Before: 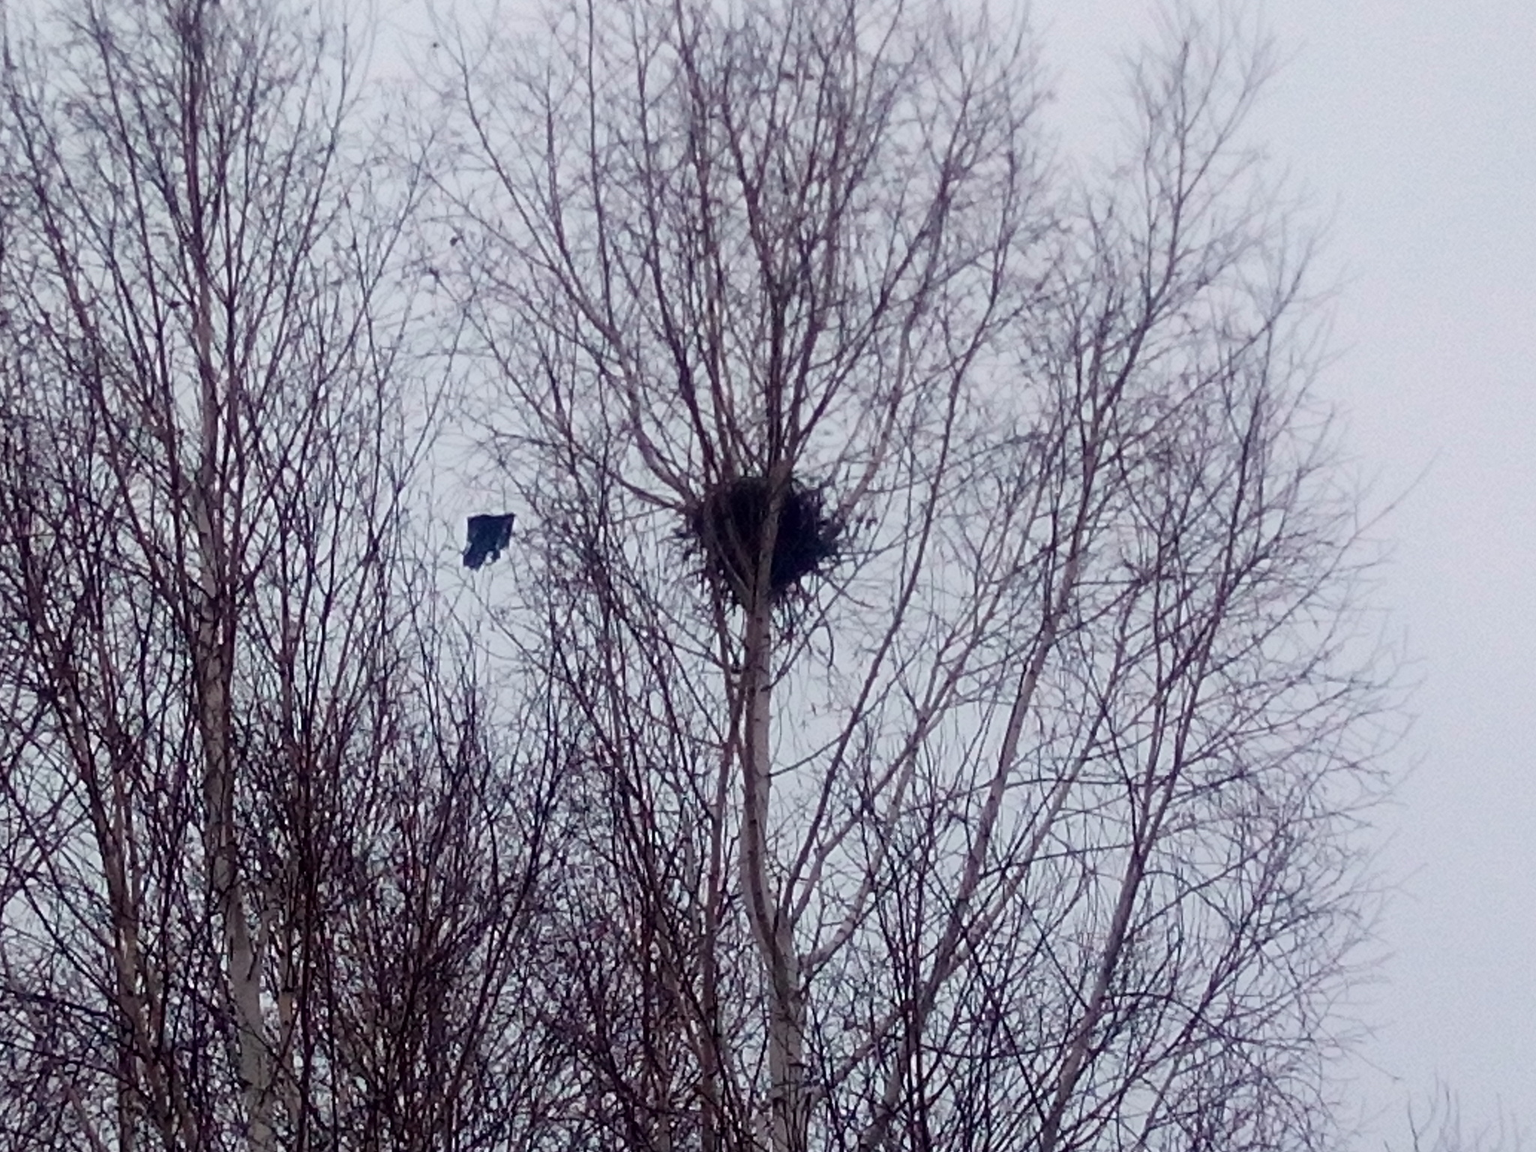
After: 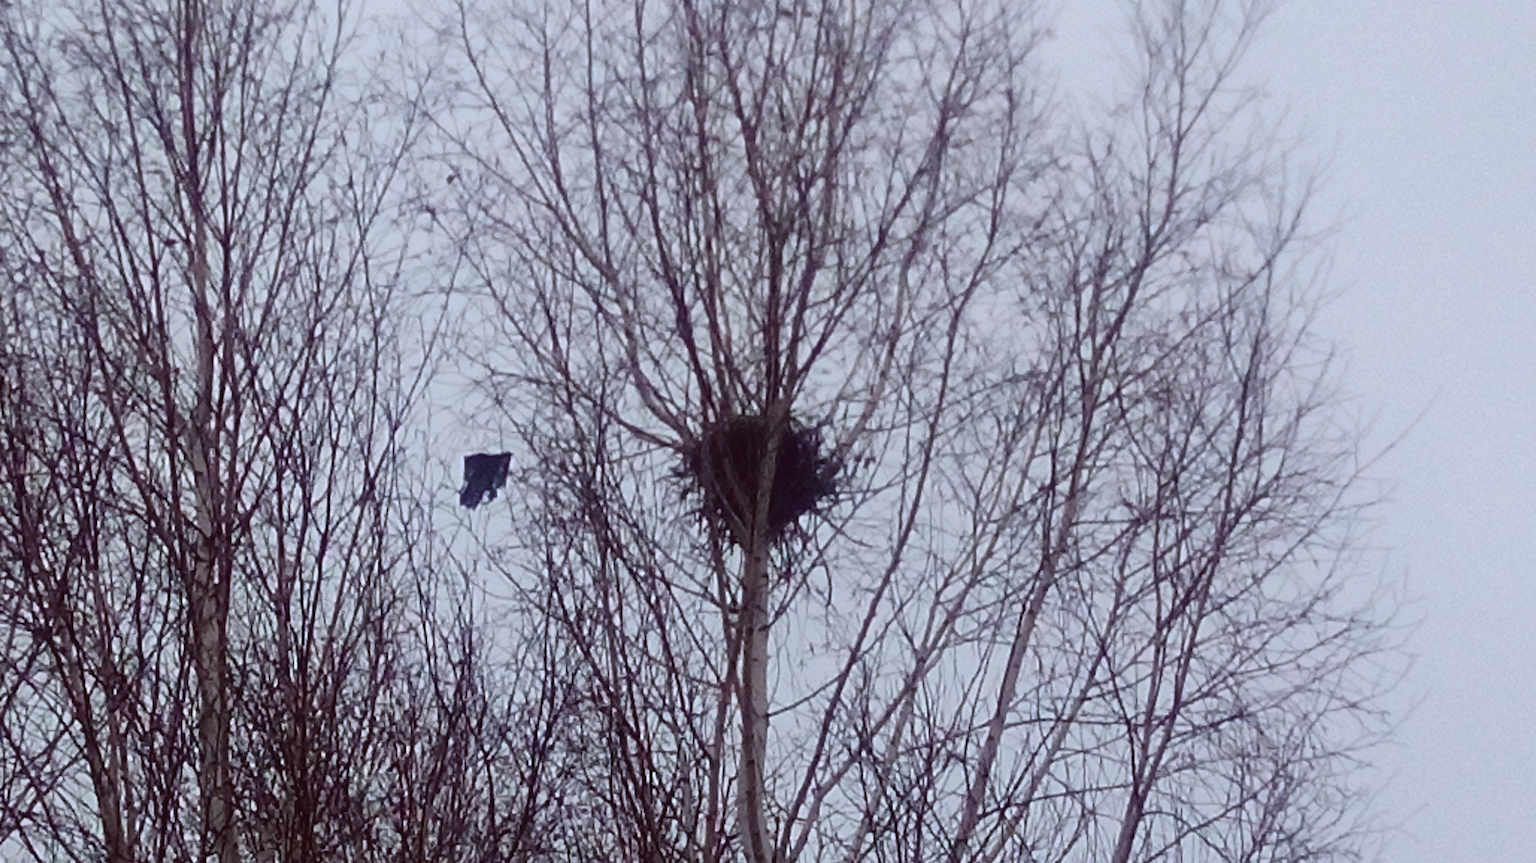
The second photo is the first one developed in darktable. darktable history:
white balance: red 0.931, blue 1.11
crop: left 0.387%, top 5.469%, bottom 19.809%
color zones: curves: ch1 [(0, 0.525) (0.143, 0.556) (0.286, 0.52) (0.429, 0.5) (0.571, 0.5) (0.714, 0.5) (0.857, 0.503) (1, 0.525)]
color balance: lift [1.005, 1.002, 0.998, 0.998], gamma [1, 1.021, 1.02, 0.979], gain [0.923, 1.066, 1.056, 0.934]
